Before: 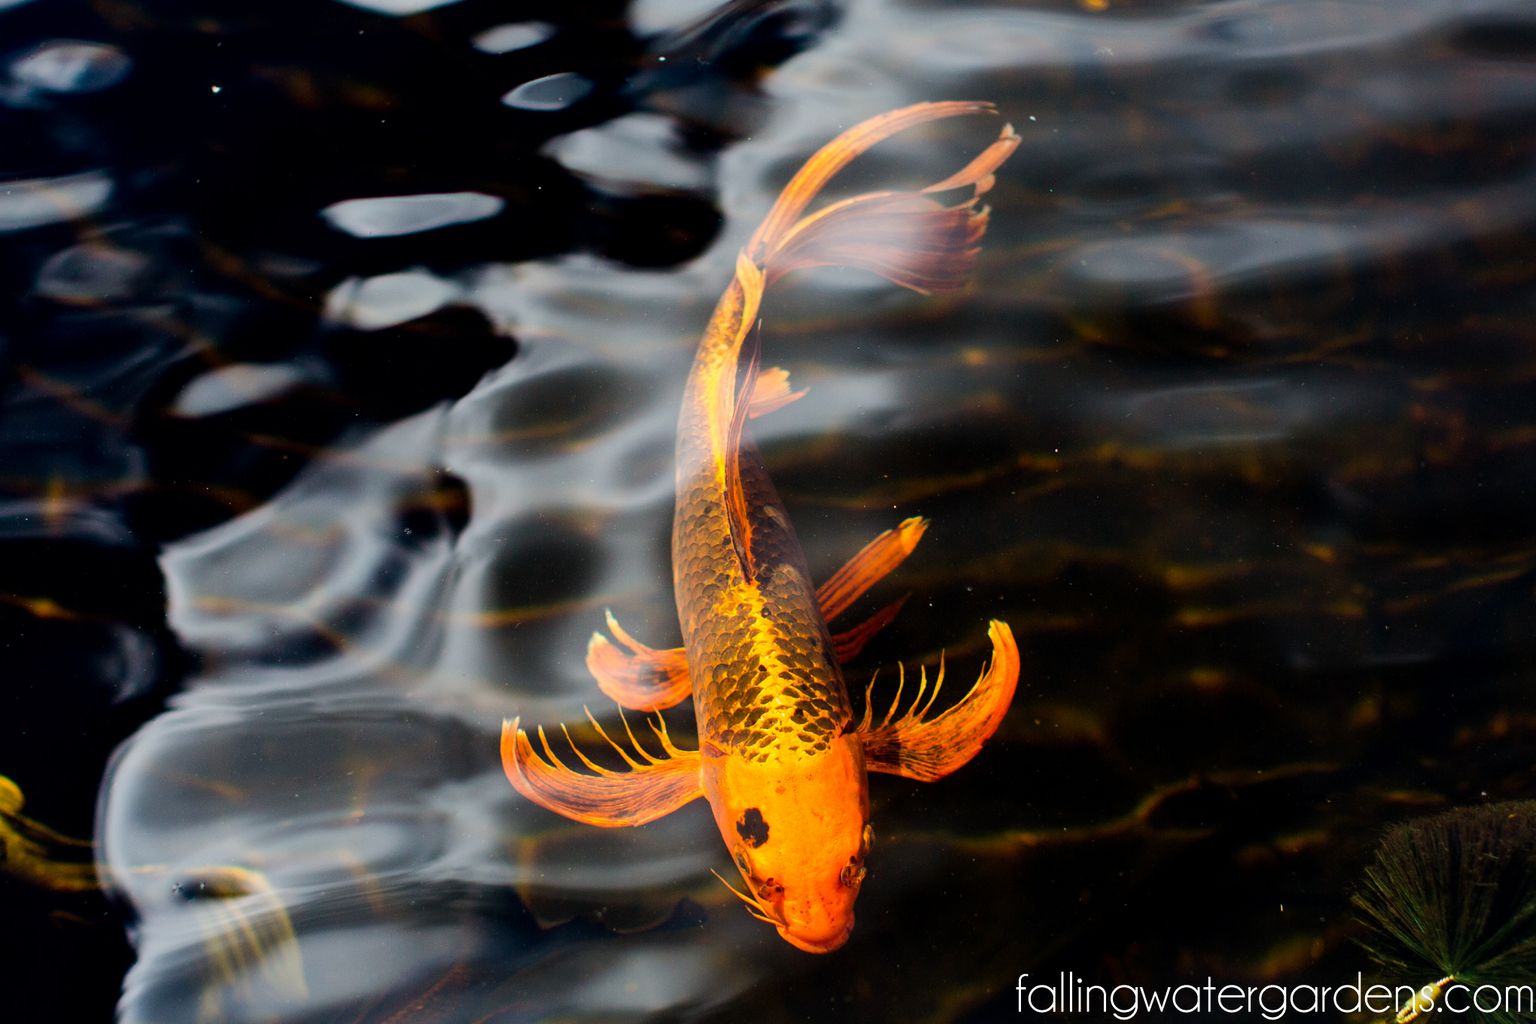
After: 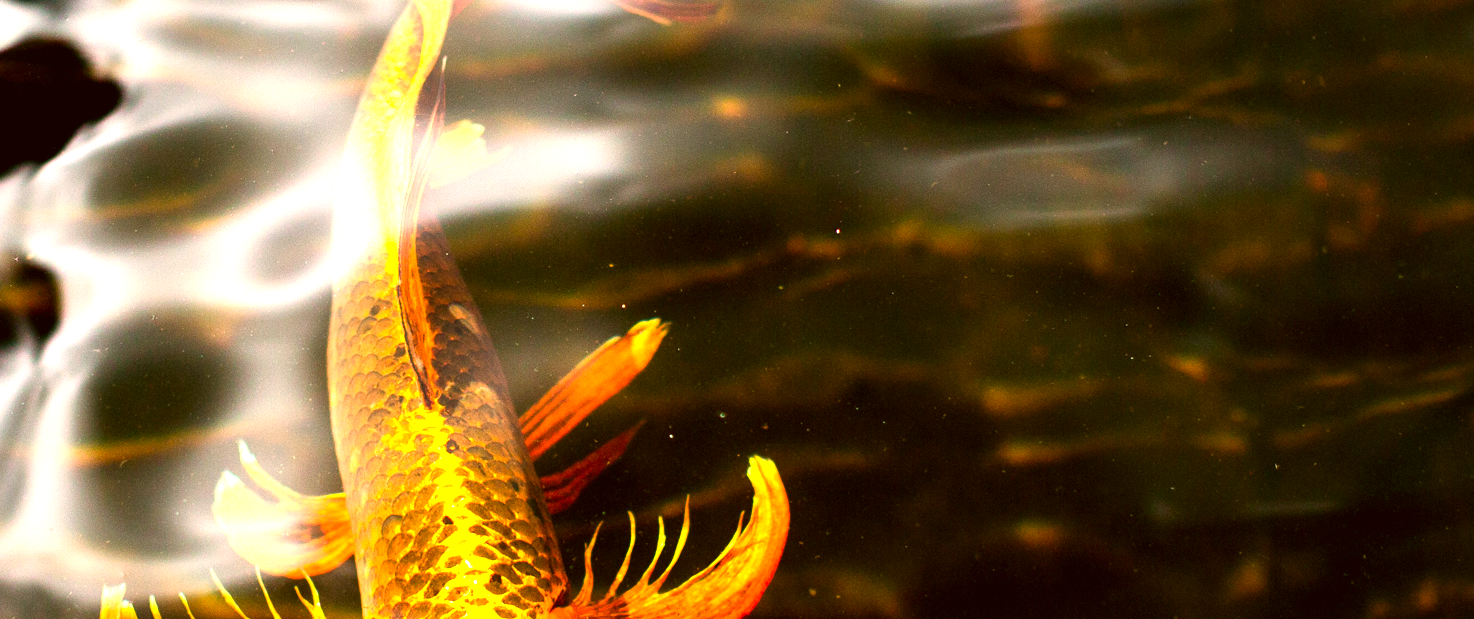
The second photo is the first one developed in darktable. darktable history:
exposure: black level correction 0, exposure 1.598 EV, compensate exposure bias true, compensate highlight preservation false
crop and rotate: left 27.731%, top 27.039%, bottom 27.394%
color correction: highlights a* 8.53, highlights b* 14.9, shadows a* -0.433, shadows b* 25.86
